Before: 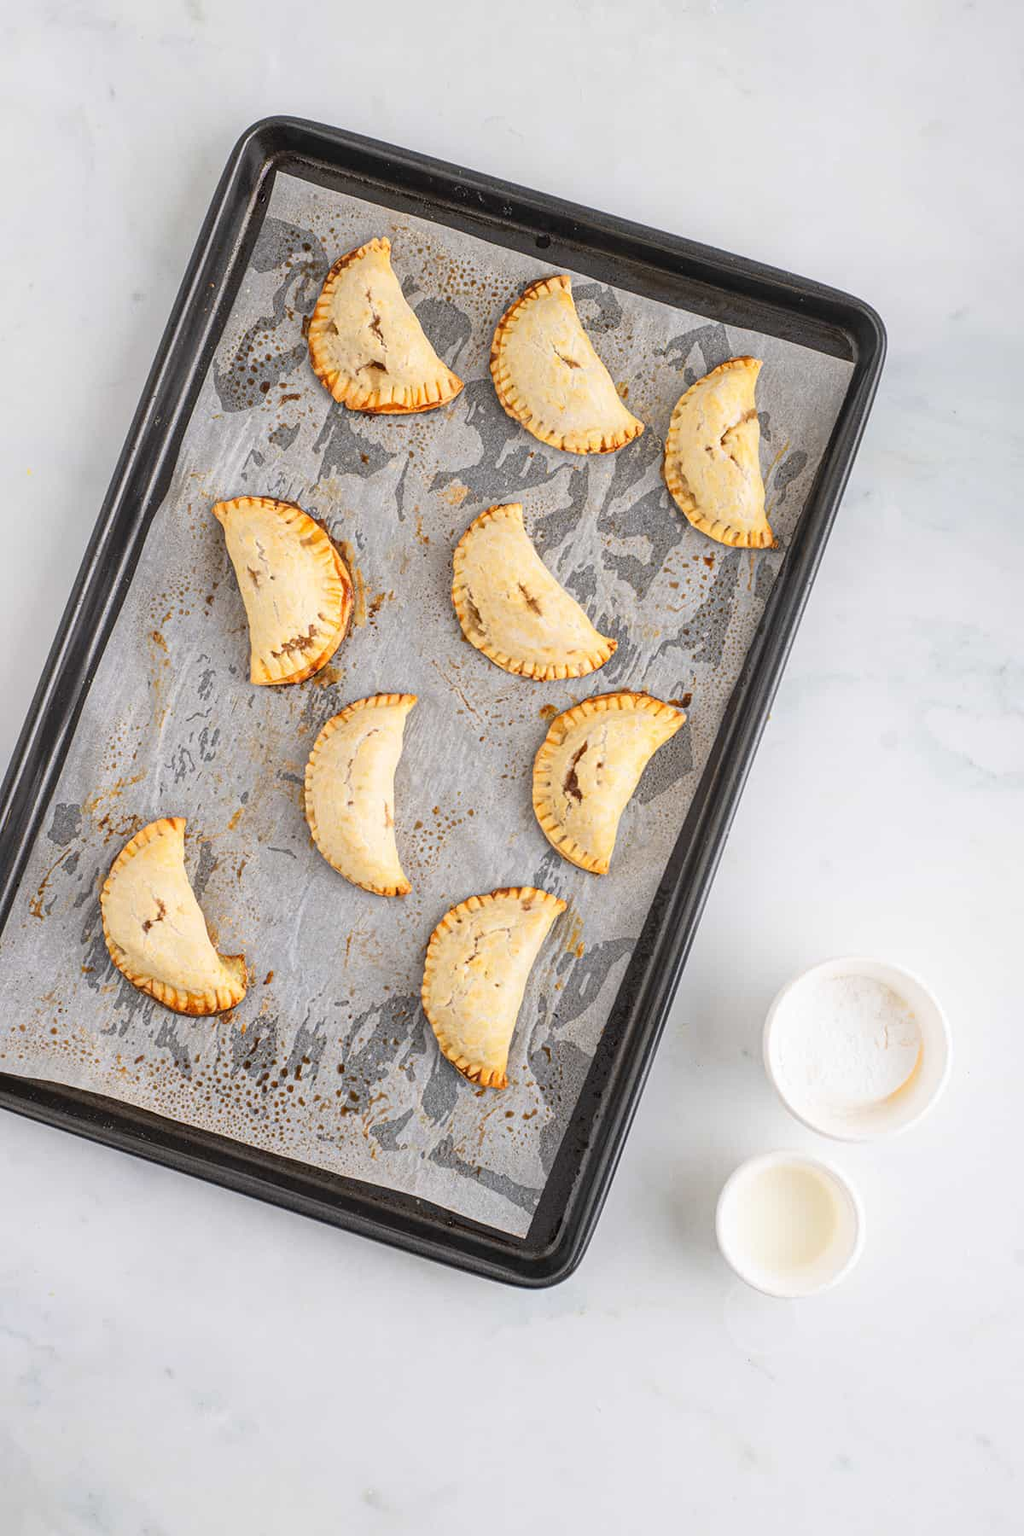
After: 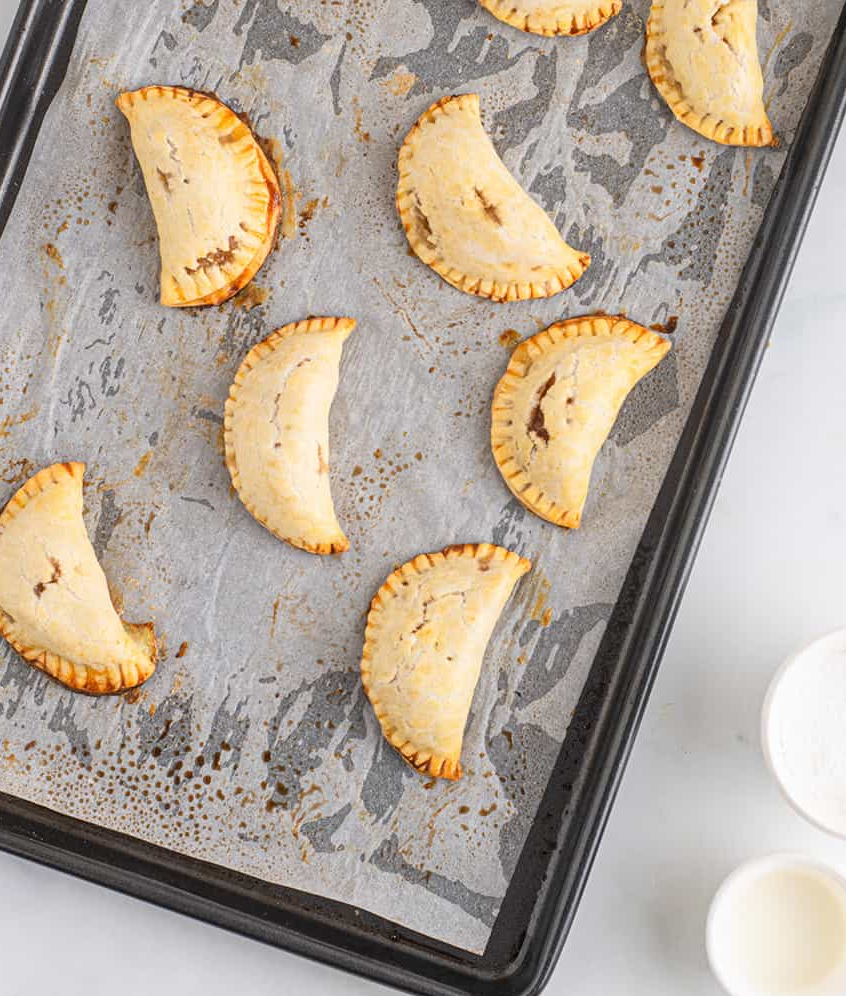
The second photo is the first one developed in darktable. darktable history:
crop: left 11.123%, top 27.61%, right 18.3%, bottom 17.034%
white balance: emerald 1
